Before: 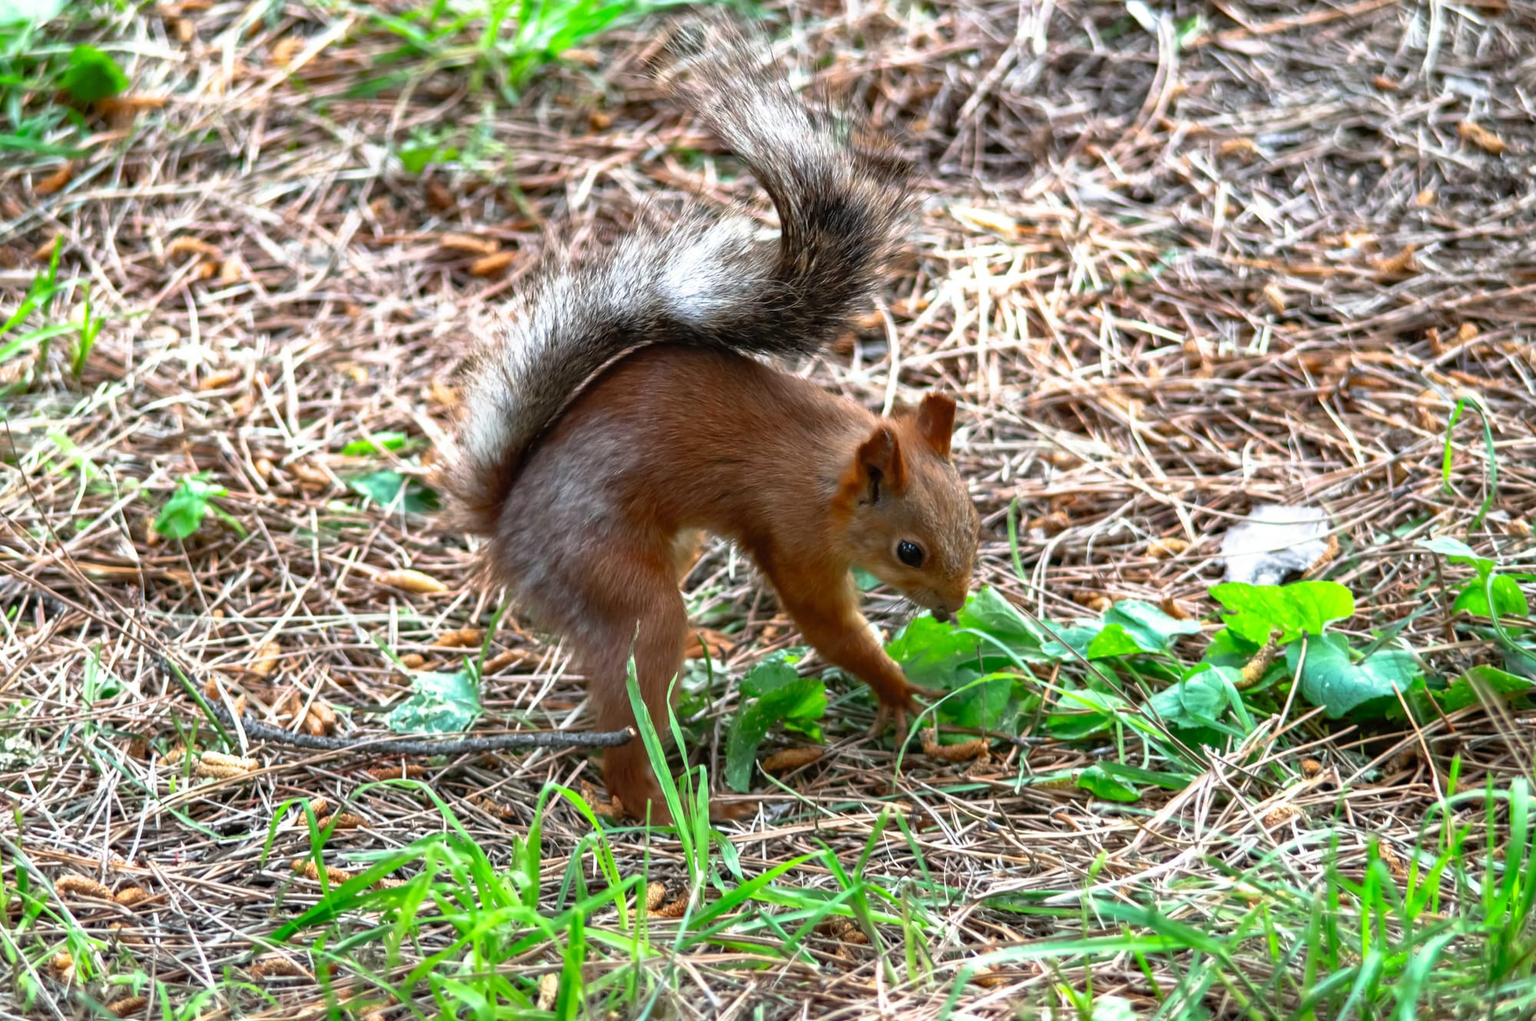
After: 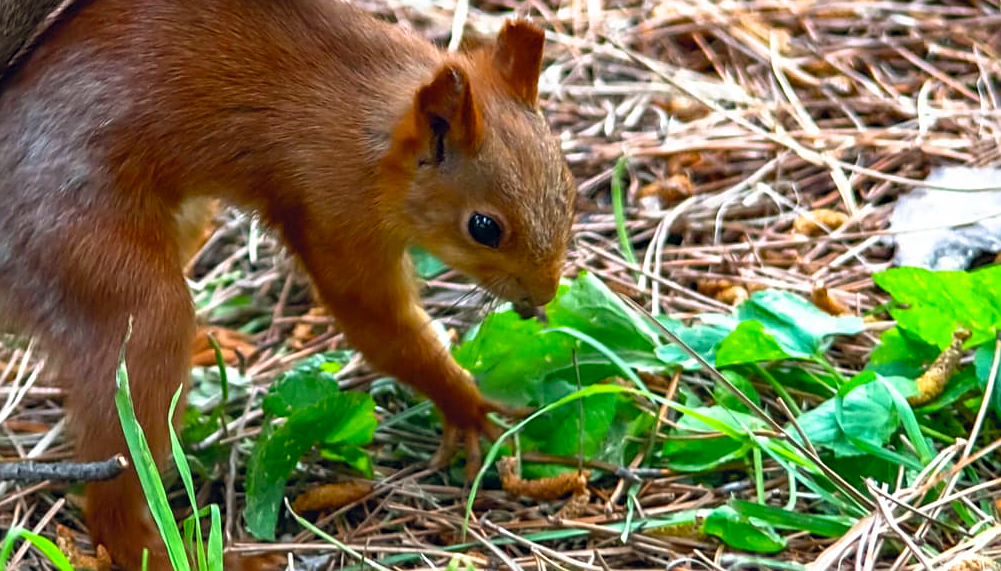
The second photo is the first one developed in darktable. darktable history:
color balance rgb: global offset › chroma 0.069%, global offset › hue 253.45°, linear chroma grading › shadows 31.377%, linear chroma grading › global chroma -2.406%, linear chroma grading › mid-tones 3.766%, perceptual saturation grading › global saturation 15.123%, global vibrance 20%
sharpen: on, module defaults
crop: left 35.033%, top 36.97%, right 14.901%, bottom 19.997%
